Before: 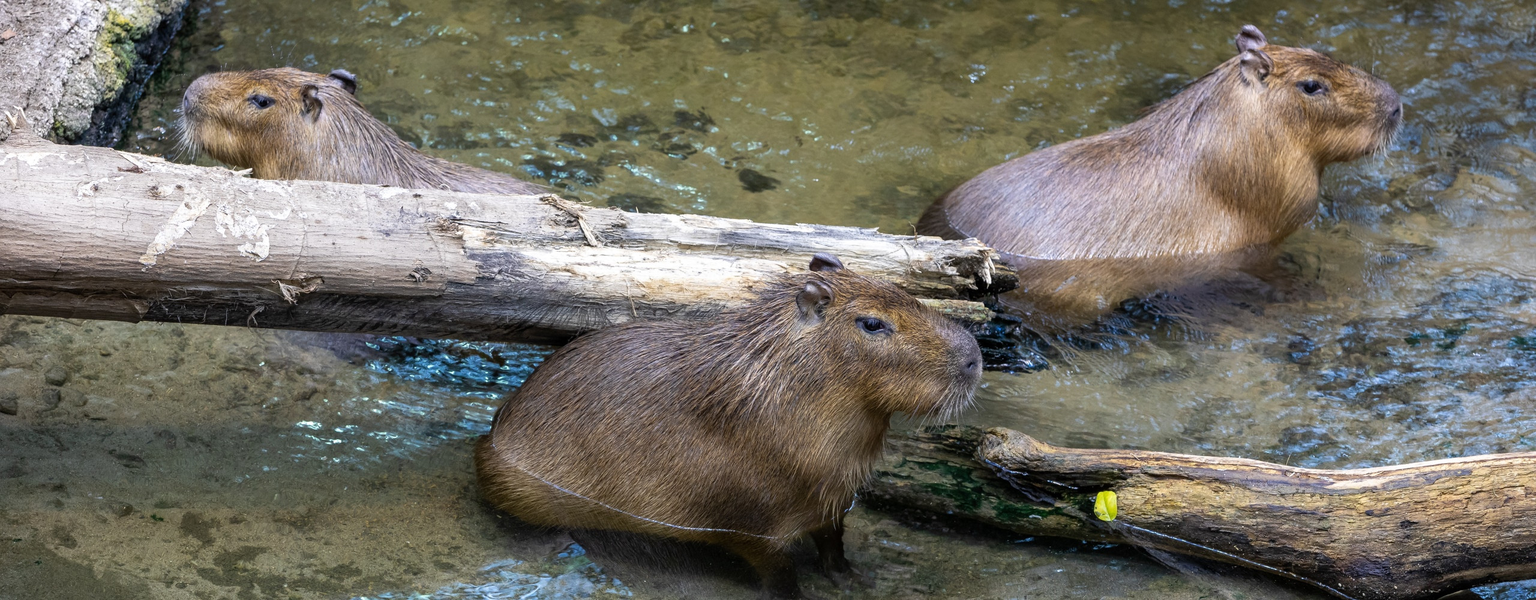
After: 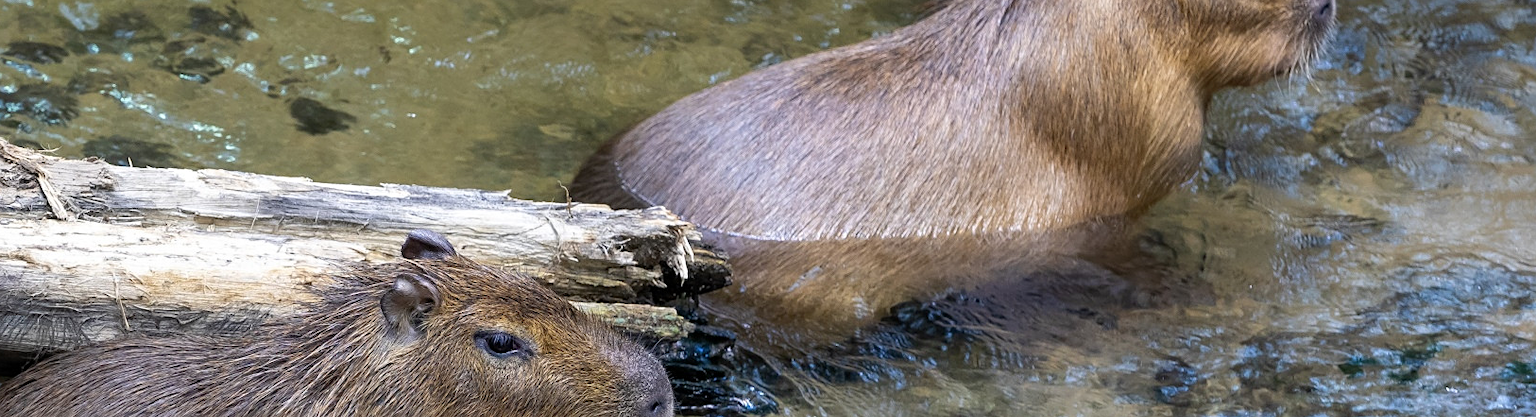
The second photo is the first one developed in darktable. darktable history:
crop: left 36.106%, top 17.805%, right 0.351%, bottom 37.957%
sharpen: amount 0.215
